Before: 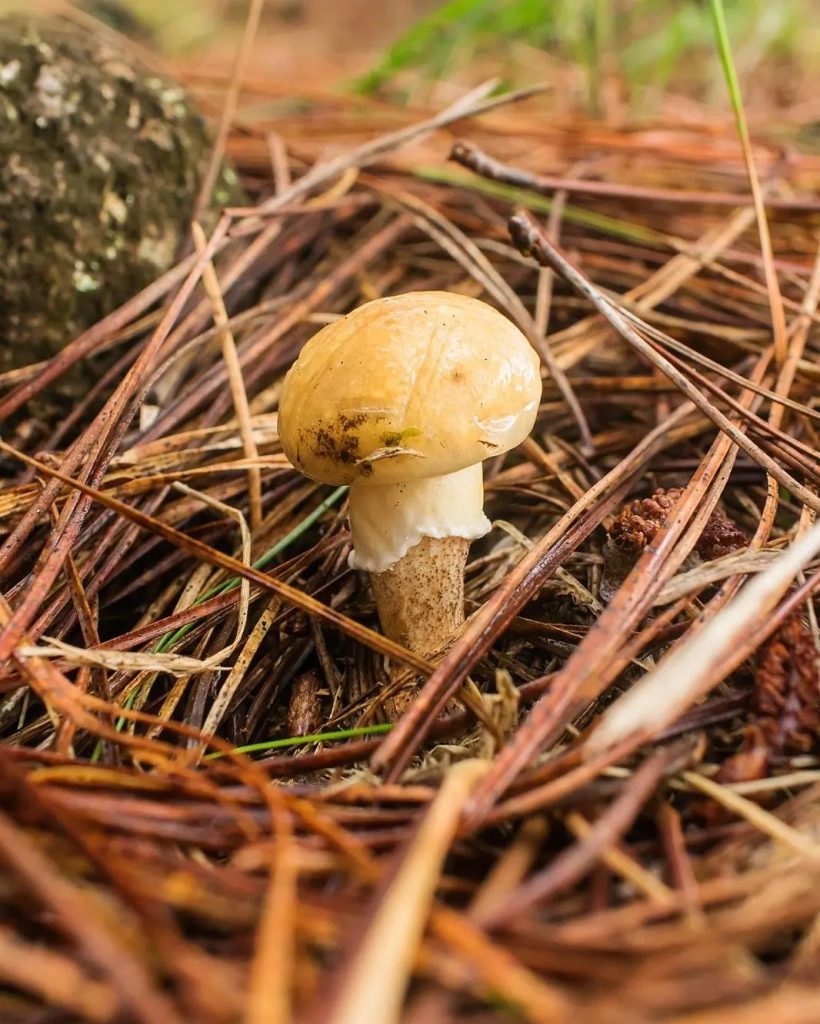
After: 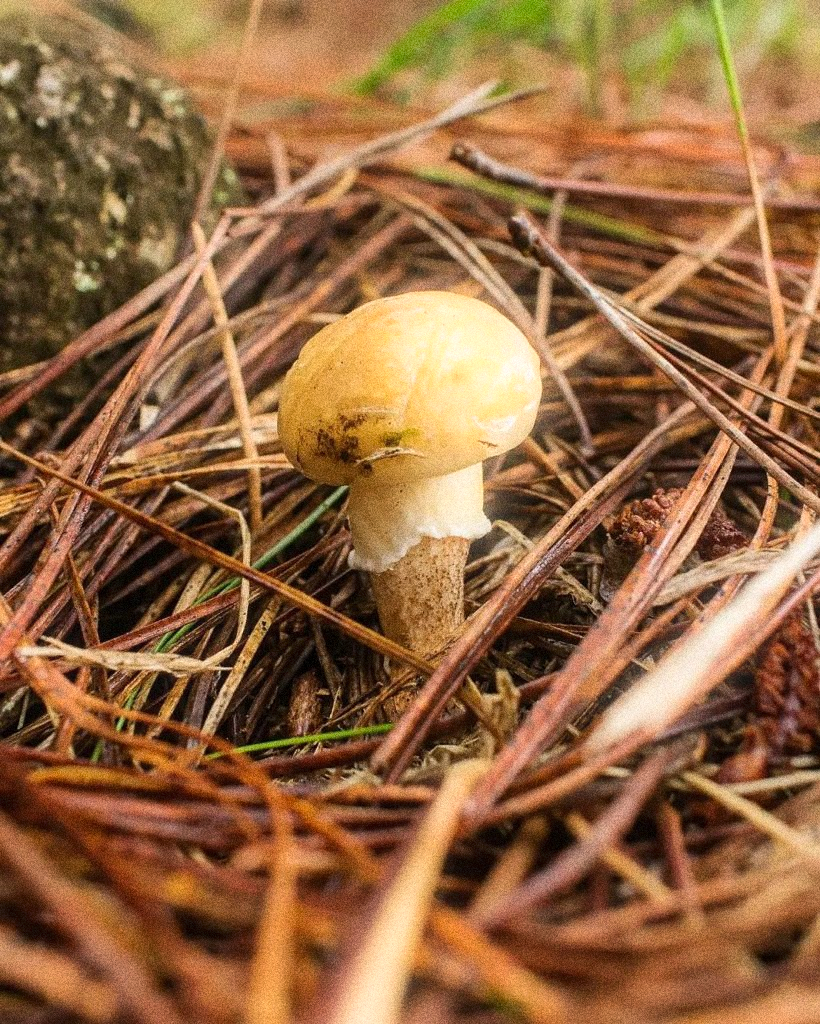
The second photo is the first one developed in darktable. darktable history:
bloom: size 5%, threshold 95%, strength 15%
tone equalizer: on, module defaults
grain: coarseness 14.49 ISO, strength 48.04%, mid-tones bias 35%
